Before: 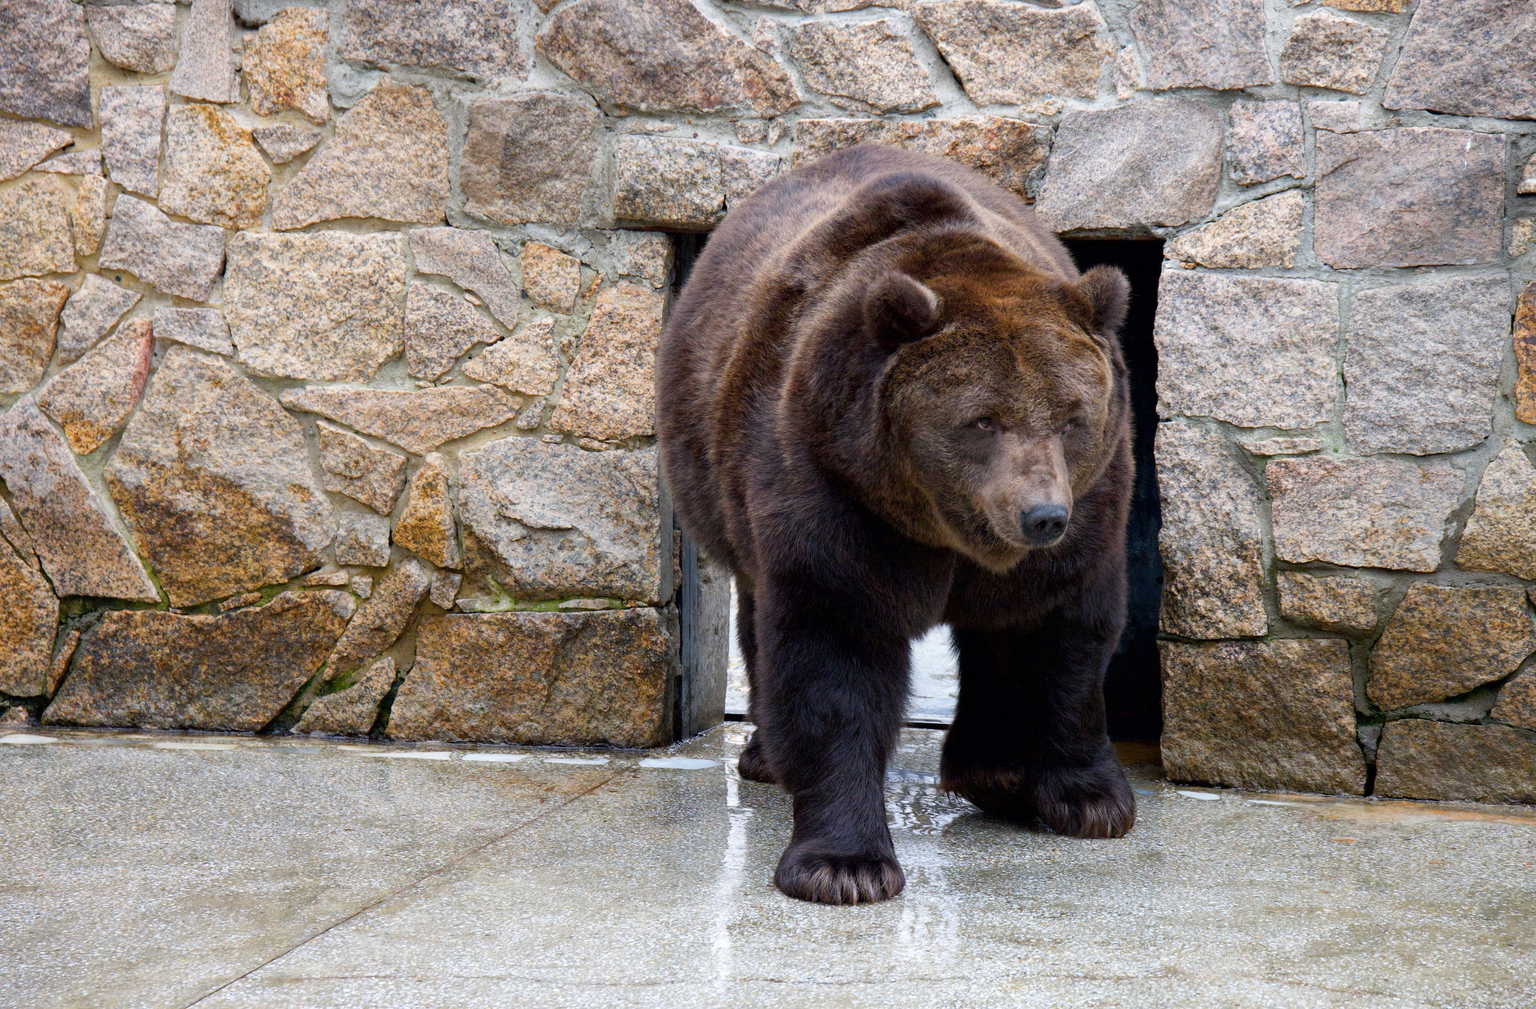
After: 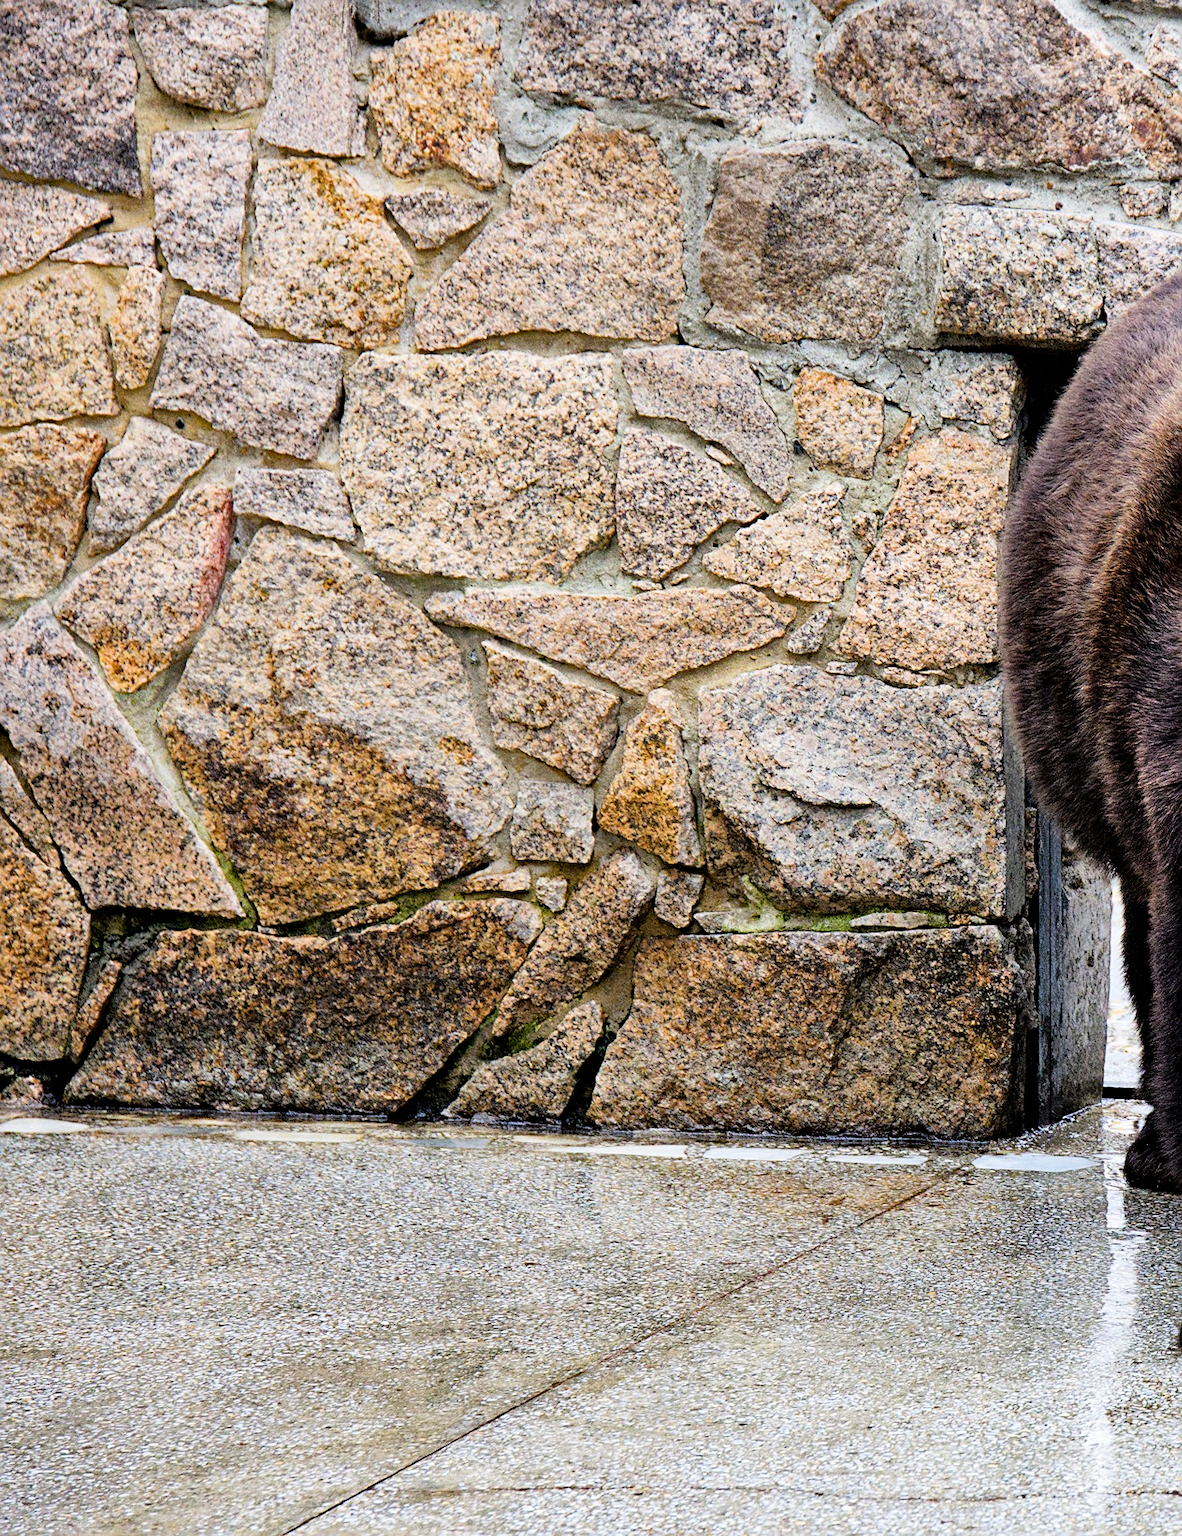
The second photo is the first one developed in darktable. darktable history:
crop and rotate: left 0.005%, top 0%, right 49.432%
shadows and highlights: low approximation 0.01, soften with gaussian
sharpen: on, module defaults
haze removal: strength 0.284, distance 0.247, compatibility mode true, adaptive false
filmic rgb: black relative exposure -16 EV, white relative exposure 6.28 EV, hardness 5.13, contrast 1.343, iterations of high-quality reconstruction 0
tone equalizer: -8 EV -0.456 EV, -7 EV -0.379 EV, -6 EV -0.315 EV, -5 EV -0.244 EV, -3 EV 0.223 EV, -2 EV 0.342 EV, -1 EV 0.377 EV, +0 EV 0.399 EV, mask exposure compensation -0.492 EV
